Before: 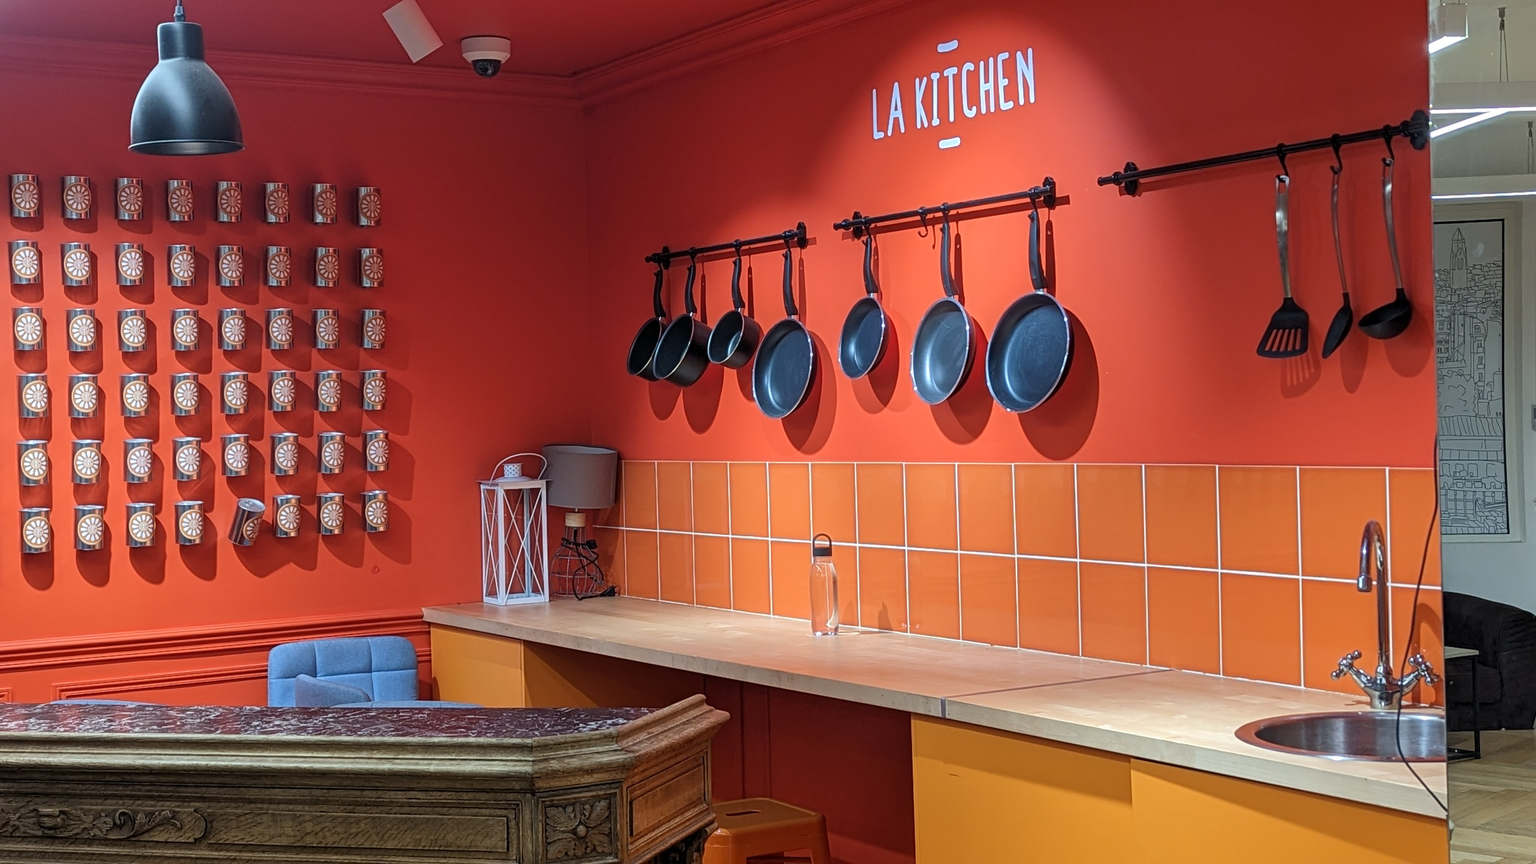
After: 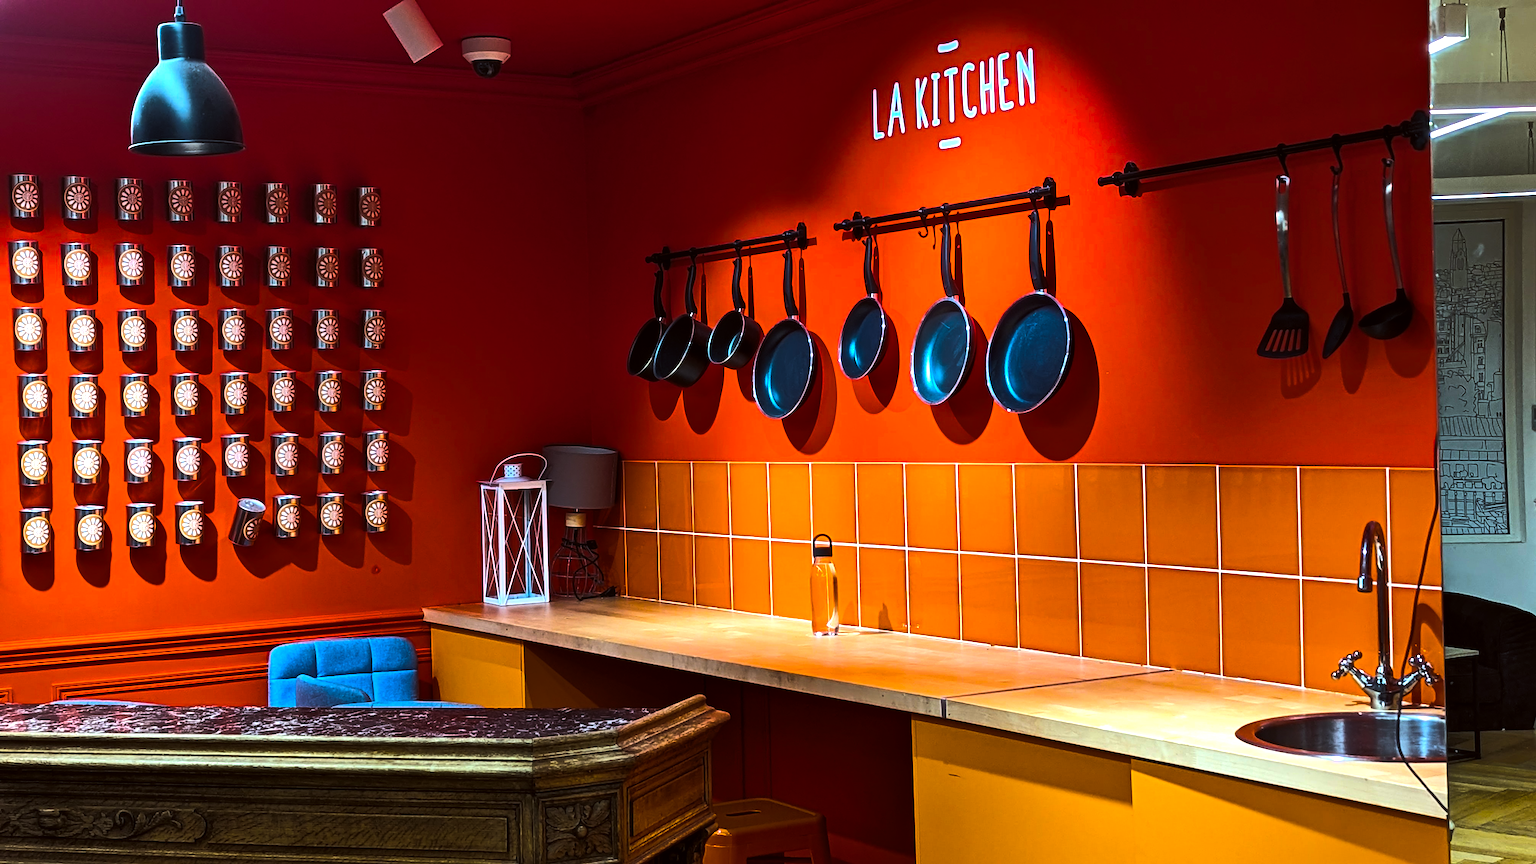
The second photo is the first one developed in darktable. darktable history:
shadows and highlights: shadows 37.27, highlights -28.18, soften with gaussian
haze removal: strength -0.1, adaptive false
color balance rgb: linear chroma grading › global chroma 40.15%, perceptual saturation grading › global saturation 60.58%, perceptual saturation grading › highlights 20.44%, perceptual saturation grading › shadows -50.36%, perceptual brilliance grading › highlights 2.19%, perceptual brilliance grading › mid-tones -50.36%, perceptual brilliance grading › shadows -50.36%
color correction: highlights a* -2.73, highlights b* -2.09, shadows a* 2.41, shadows b* 2.73
tone equalizer: -8 EV -0.75 EV, -7 EV -0.7 EV, -6 EV -0.6 EV, -5 EV -0.4 EV, -3 EV 0.4 EV, -2 EV 0.6 EV, -1 EV 0.7 EV, +0 EV 0.75 EV, edges refinement/feathering 500, mask exposure compensation -1.57 EV, preserve details no
